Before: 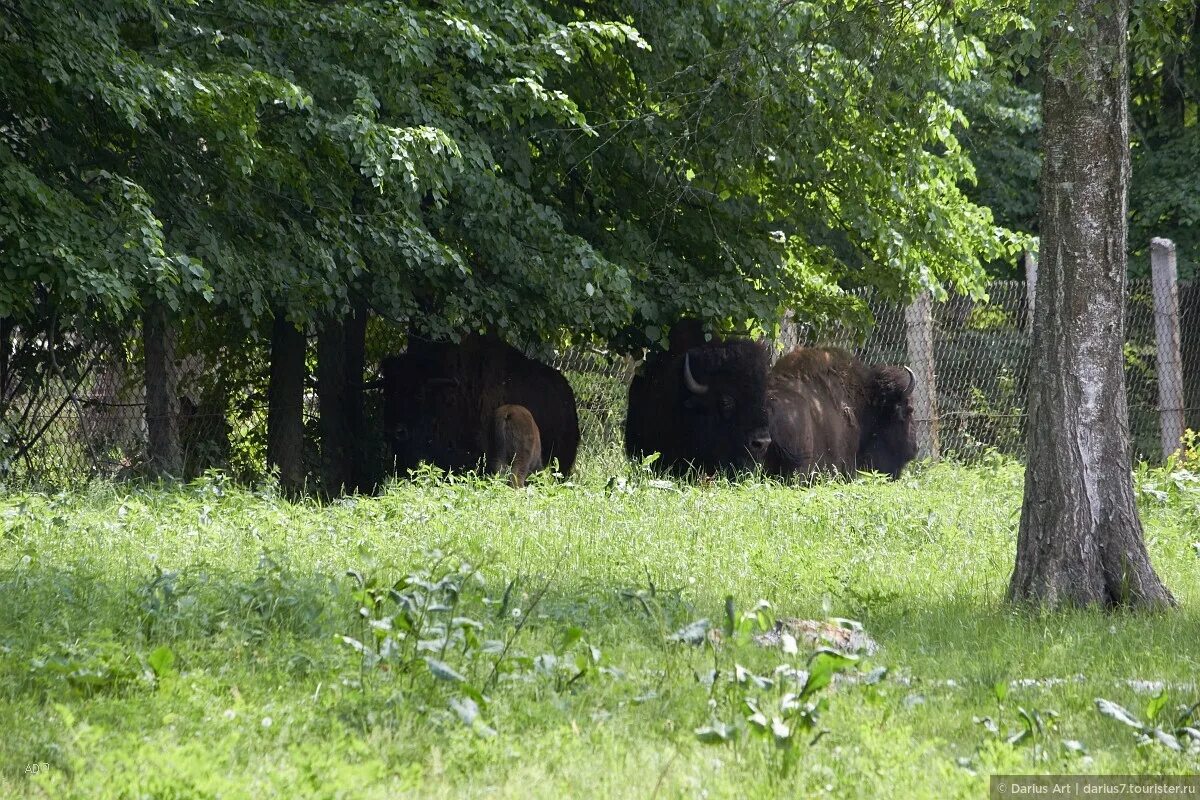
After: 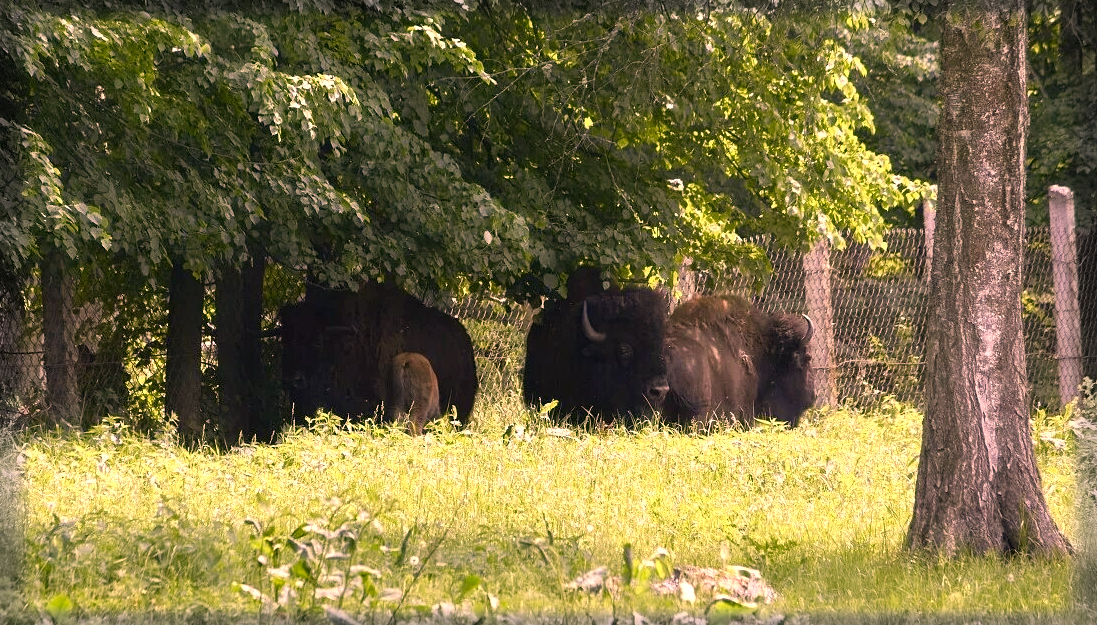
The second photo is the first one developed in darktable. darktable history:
crop: left 8.537%, top 6.586%, bottom 15.288%
color correction: highlights a* 21.59, highlights b* 22.25
exposure: exposure 0.507 EV, compensate highlight preservation false
color balance rgb: shadows lift › chroma 0.958%, shadows lift › hue 112.4°, highlights gain › chroma 1.432%, highlights gain › hue 309.33°, perceptual saturation grading › global saturation -2.148%, perceptual saturation grading › highlights -6.987%, perceptual saturation grading › mid-tones 7.569%, perceptual saturation grading › shadows 3.029%
vignetting: fall-off start 92.98%, fall-off radius 5.87%, automatic ratio true, width/height ratio 1.33, shape 0.045, dithering 8-bit output
